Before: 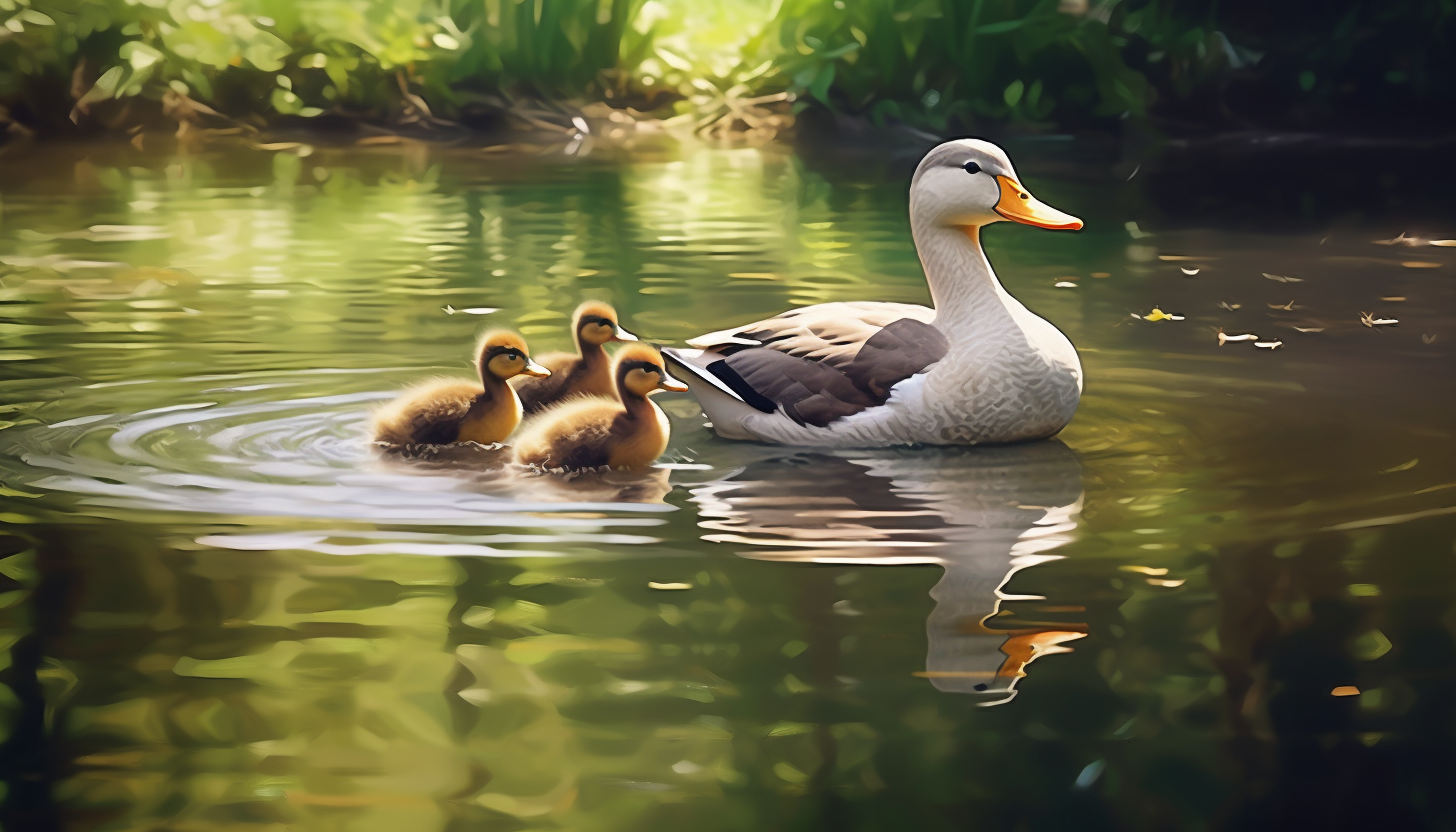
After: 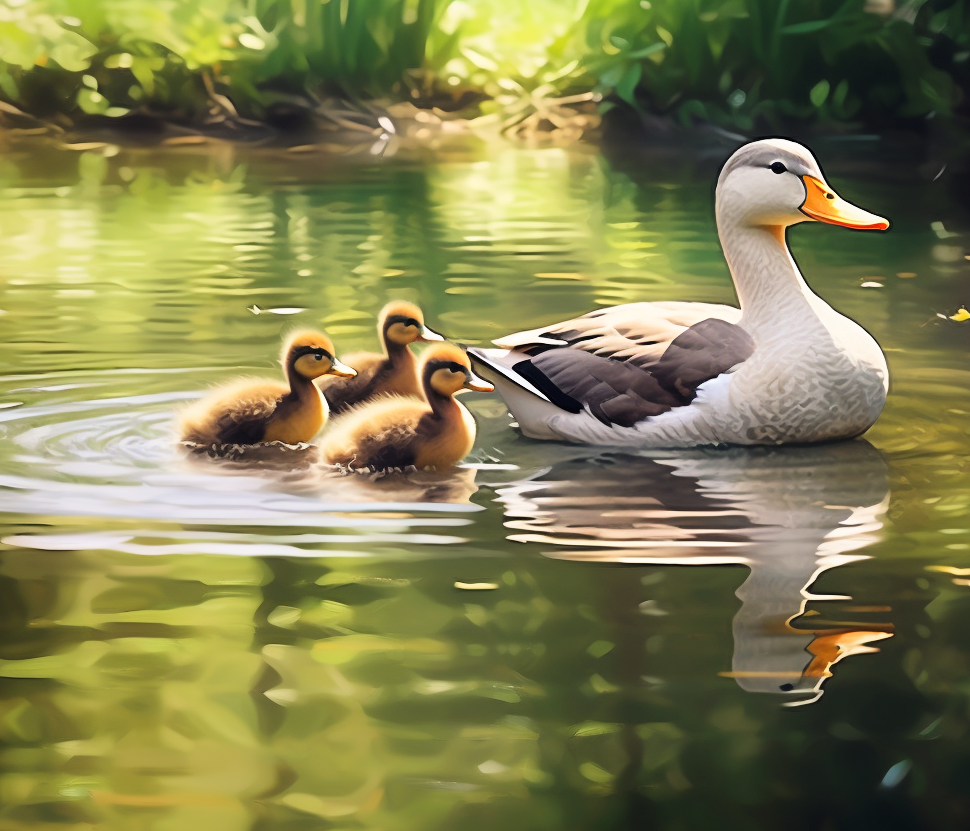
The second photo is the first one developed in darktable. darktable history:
crop and rotate: left 13.342%, right 19.991%
tone curve: curves: ch0 [(0, 0) (0.004, 0.001) (0.133, 0.112) (0.325, 0.362) (0.832, 0.893) (1, 1)], color space Lab, linked channels, preserve colors none
